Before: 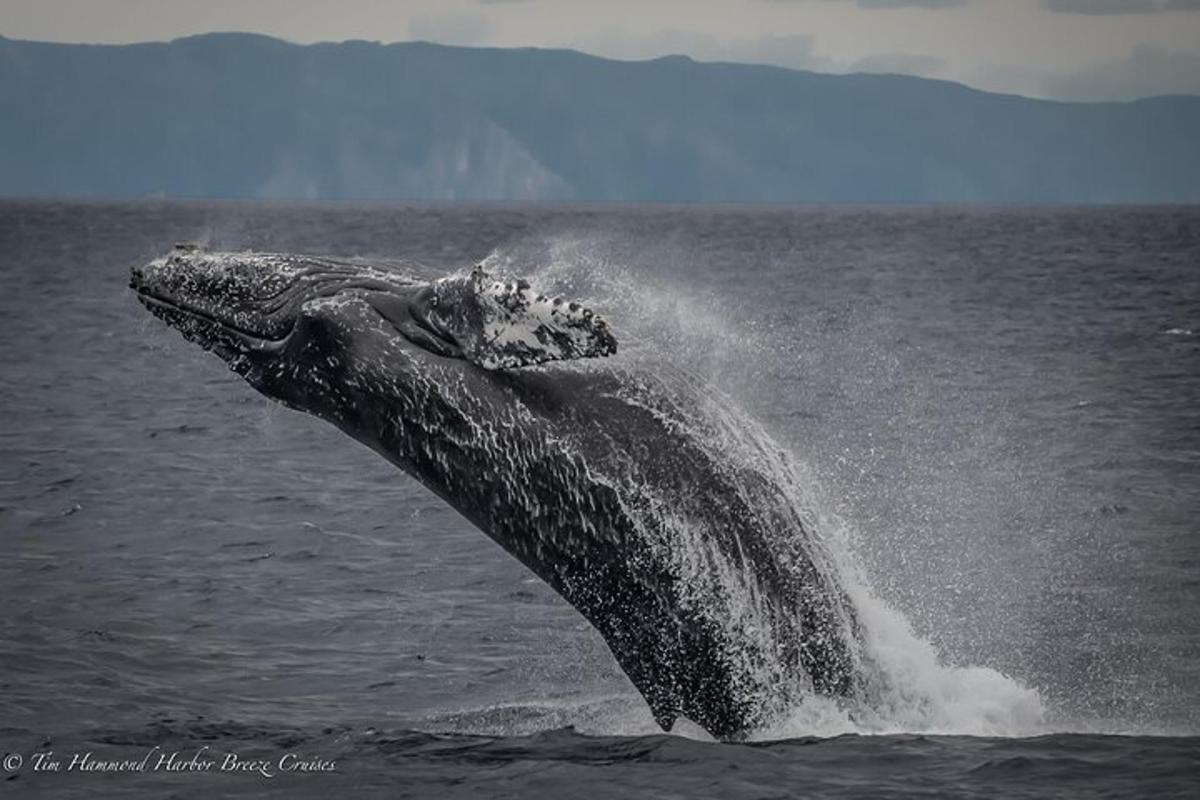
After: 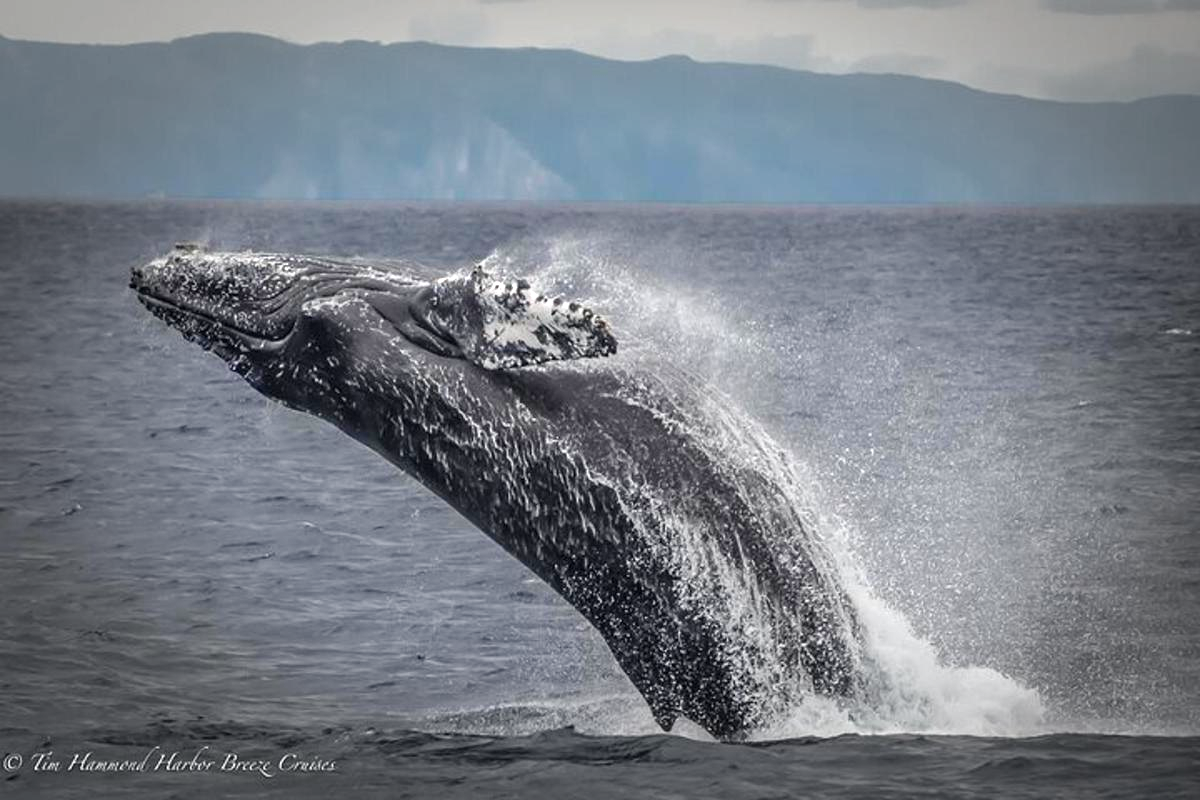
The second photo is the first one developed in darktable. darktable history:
exposure: black level correction 0, exposure 0.89 EV, compensate exposure bias true, compensate highlight preservation false
vignetting: fall-off start 66.08%, fall-off radius 39.59%, brightness -0.262, automatic ratio true, width/height ratio 0.679, unbound false
color balance rgb: perceptual saturation grading › global saturation 27.207%, perceptual saturation grading › highlights -28.832%, perceptual saturation grading › mid-tones 15.456%, perceptual saturation grading › shadows 33.087%
